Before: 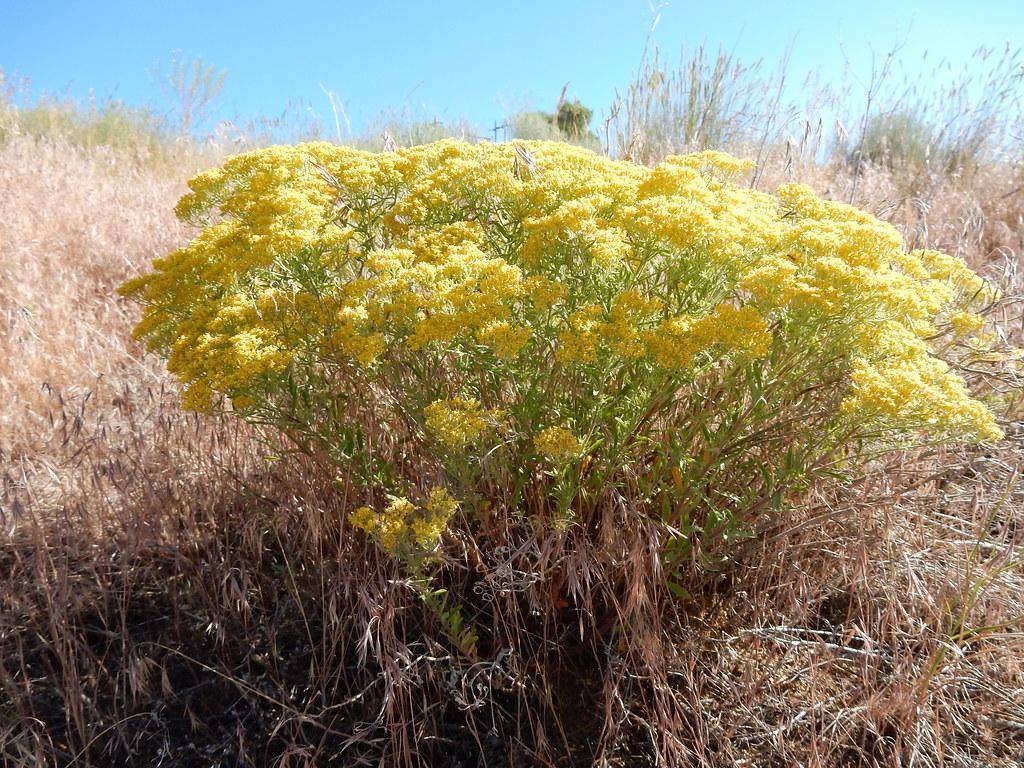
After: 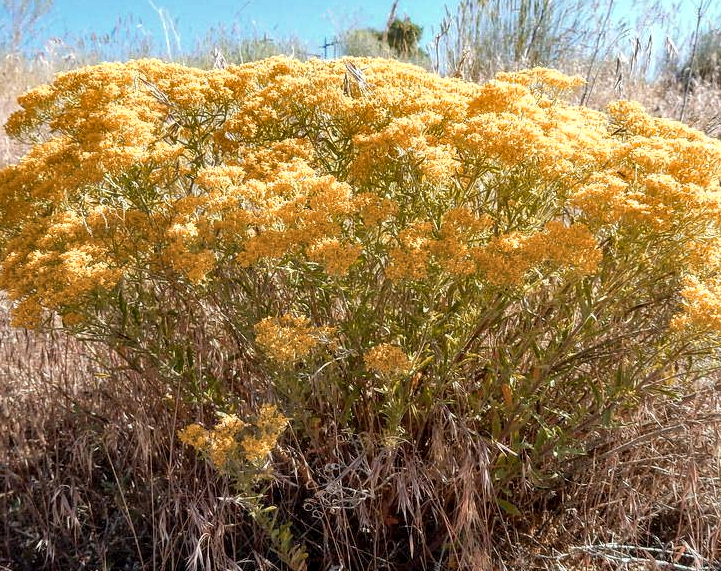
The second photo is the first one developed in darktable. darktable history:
color zones: curves: ch2 [(0, 0.5) (0.143, 0.5) (0.286, 0.416) (0.429, 0.5) (0.571, 0.5) (0.714, 0.5) (0.857, 0.5) (1, 0.5)]
tone equalizer: edges refinement/feathering 500, mask exposure compensation -1.57 EV, preserve details no
crop and rotate: left 16.623%, top 10.924%, right 12.901%, bottom 14.705%
shadows and highlights: shadows 33.02, highlights -45.86, compress 49.79%, soften with gaussian
local contrast: on, module defaults
